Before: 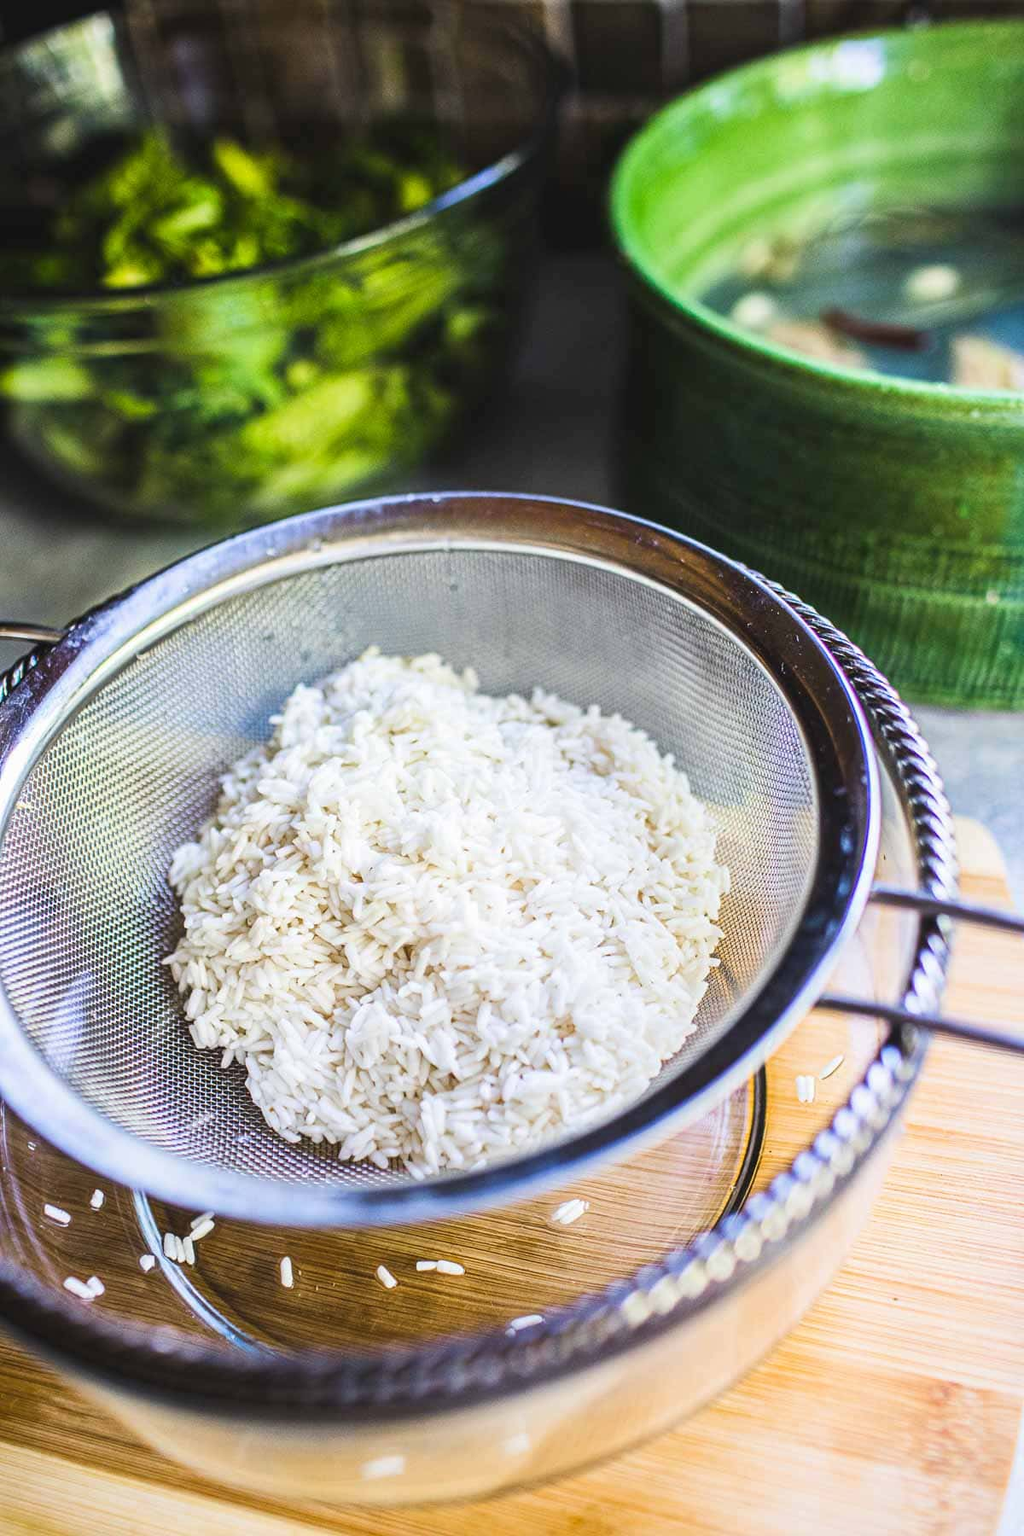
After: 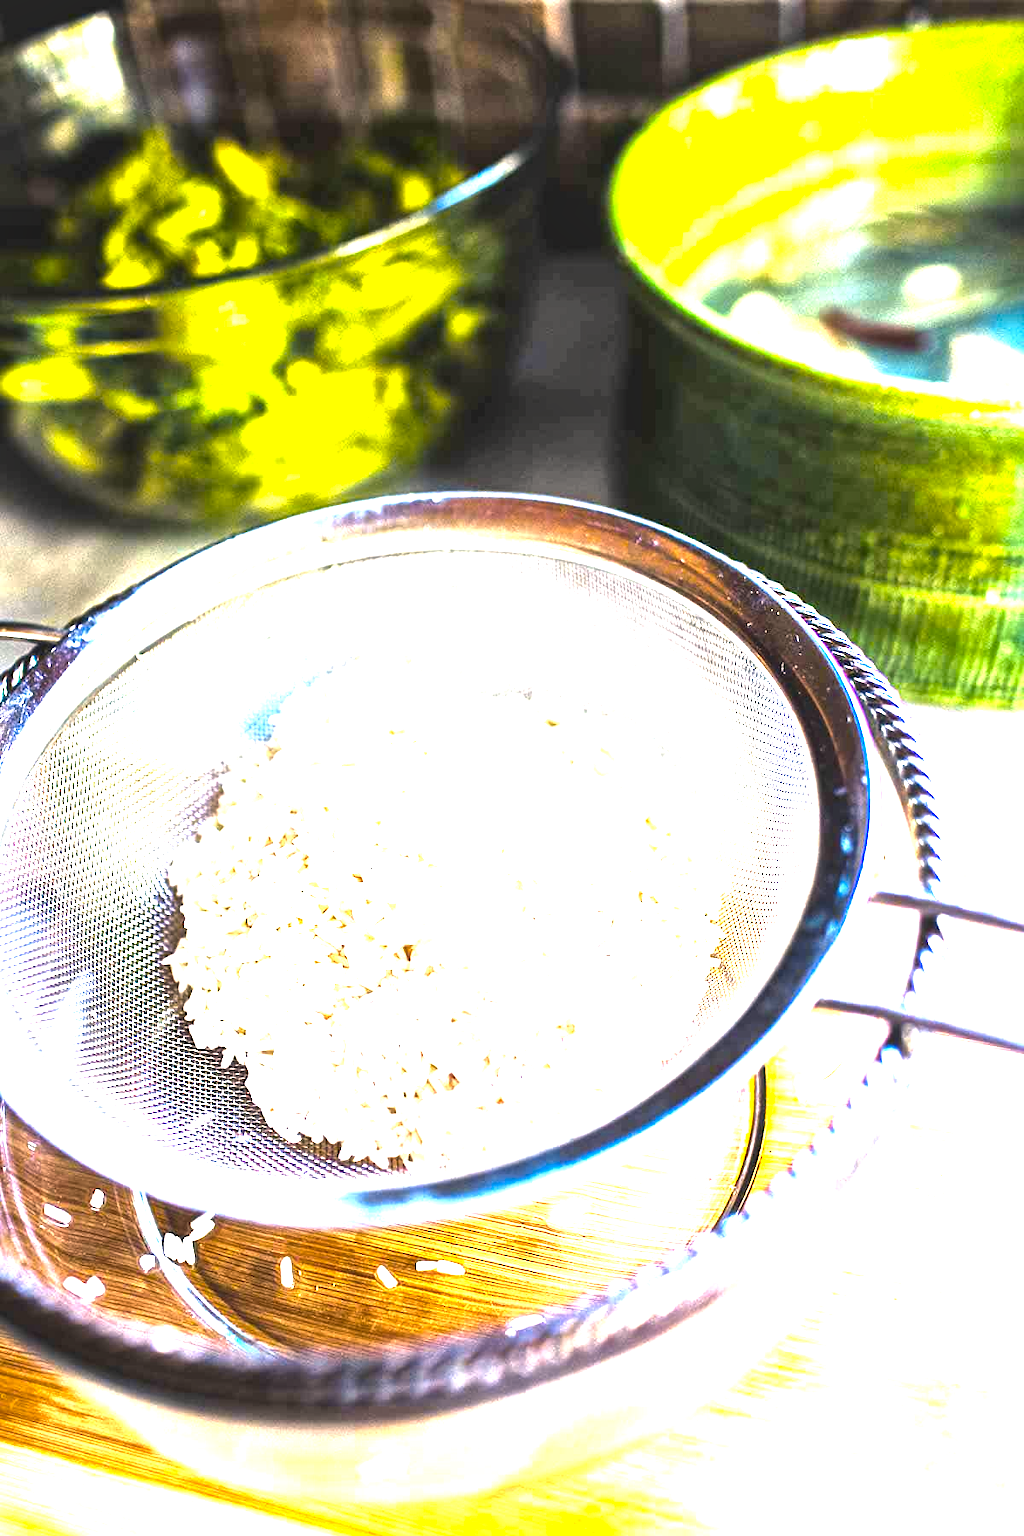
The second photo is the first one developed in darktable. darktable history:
color balance rgb: highlights gain › chroma 3.033%, highlights gain › hue 60.08°, perceptual saturation grading › global saturation 19.603%, hue shift -8.2°, perceptual brilliance grading › highlights 16.108%, perceptual brilliance grading › shadows -14.267%
exposure: black level correction 0, exposure 1.603 EV, compensate highlight preservation false
local contrast: mode bilateral grid, contrast 20, coarseness 50, detail 148%, midtone range 0.2
